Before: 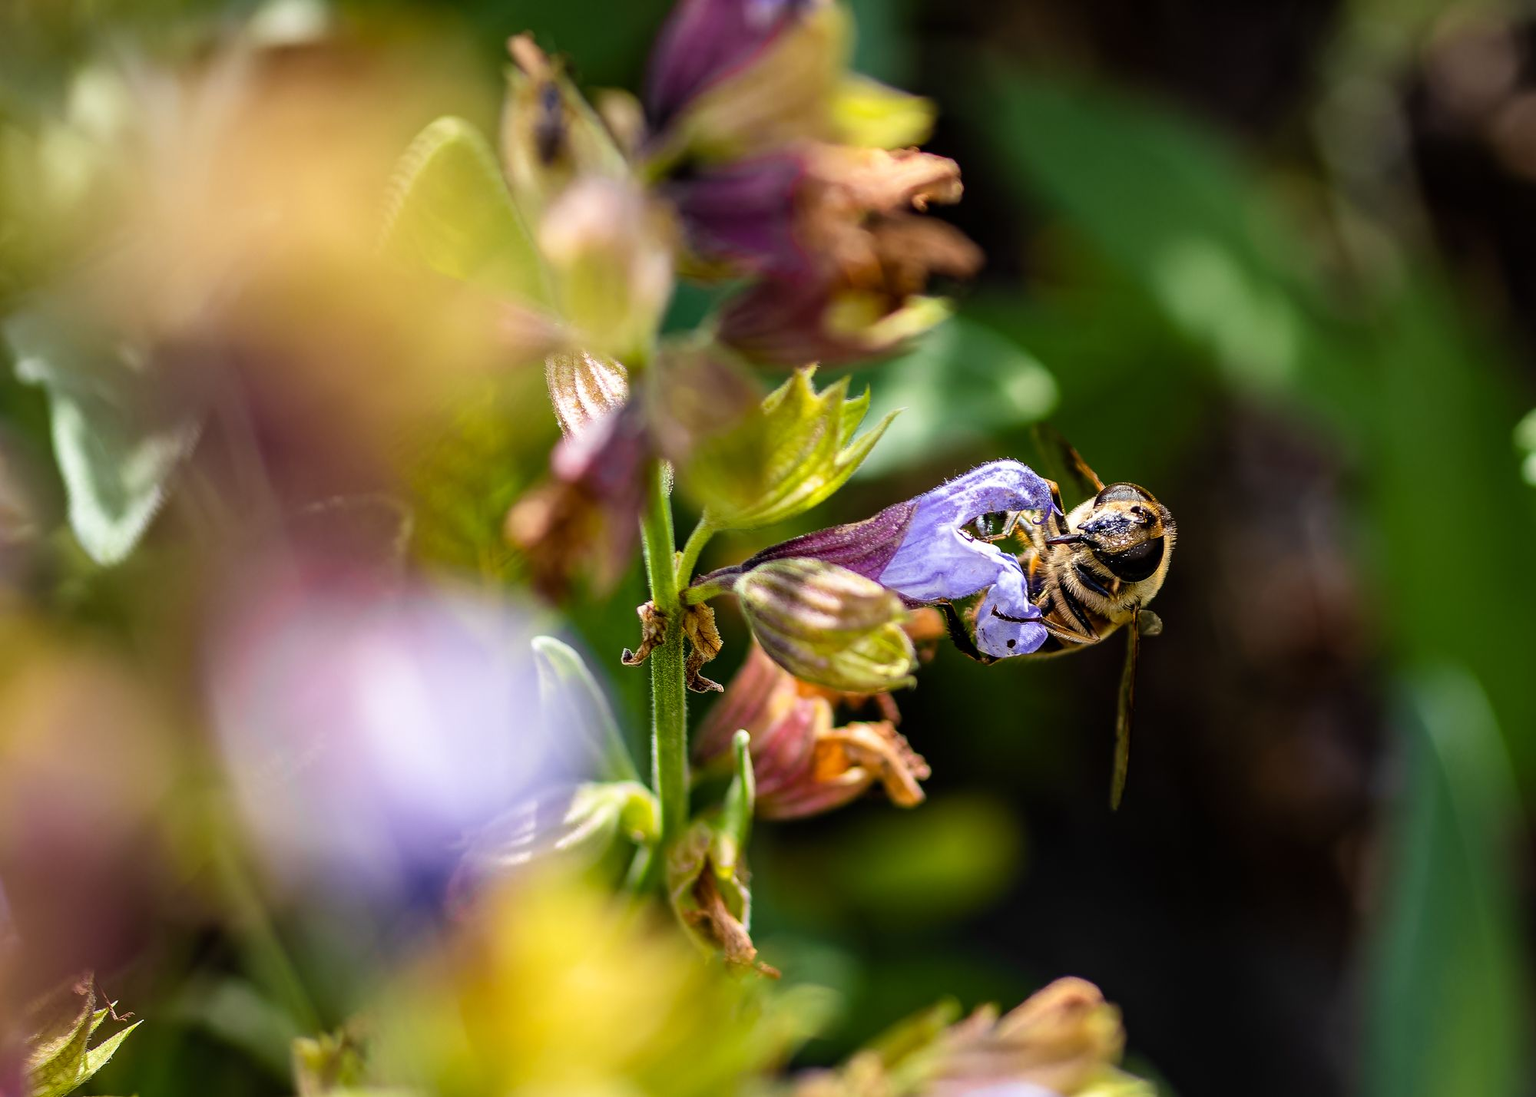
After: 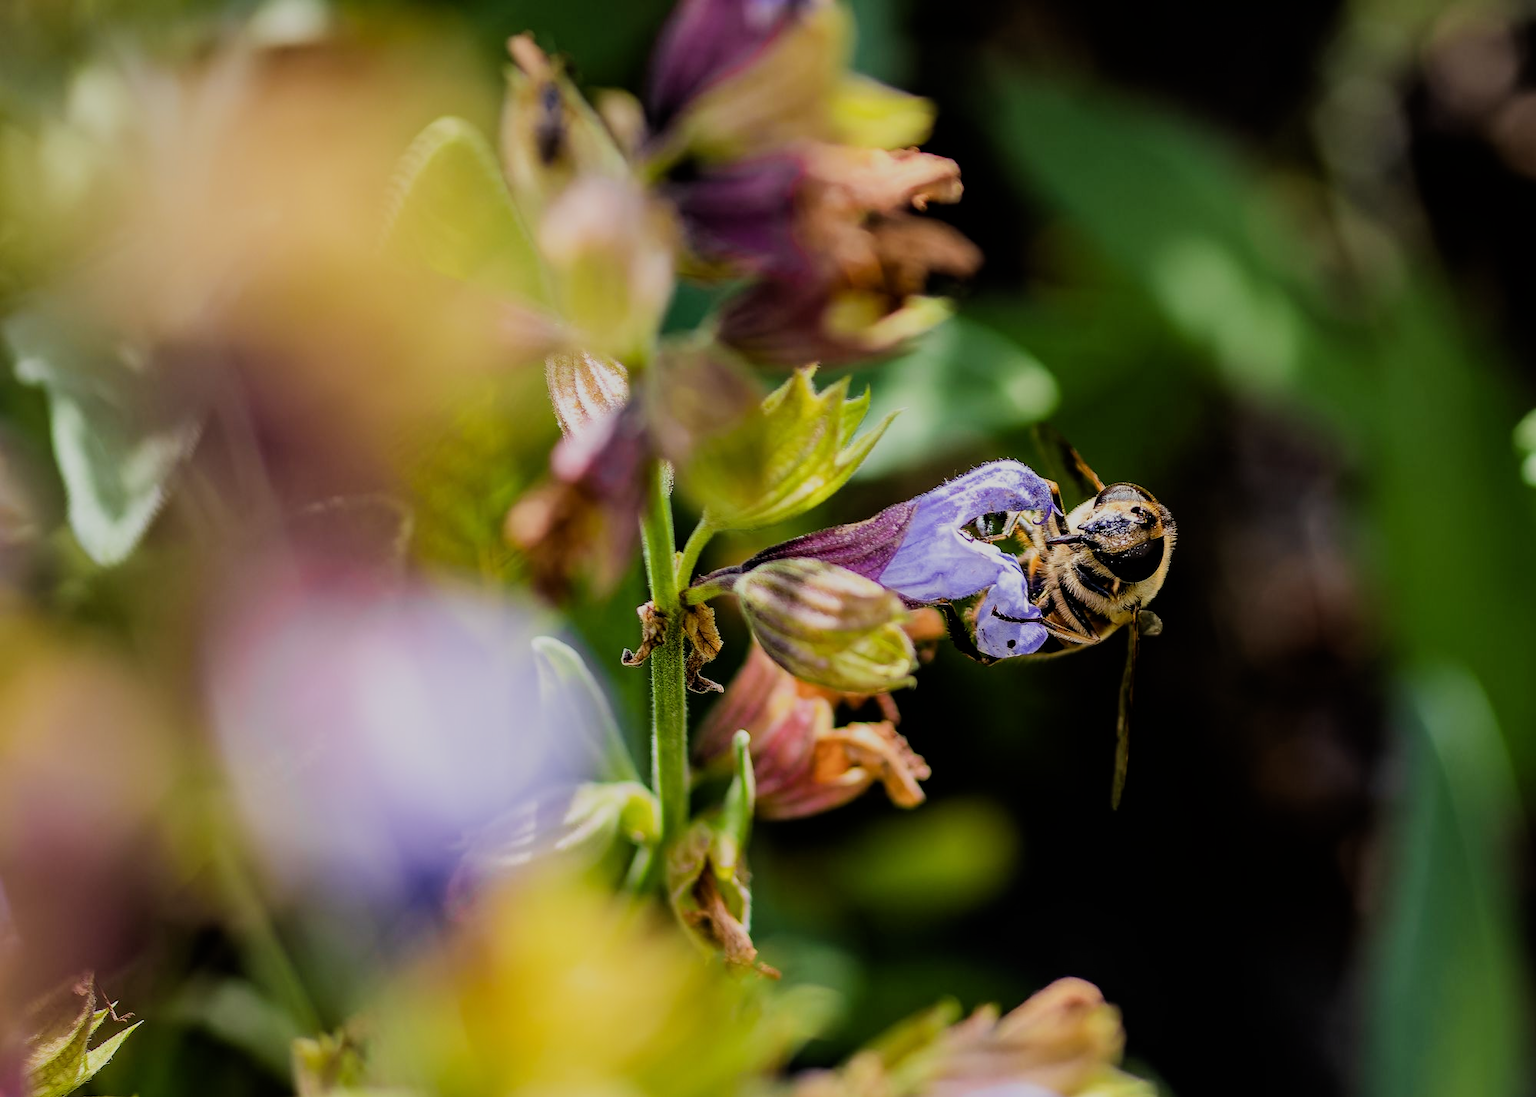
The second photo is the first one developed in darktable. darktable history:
filmic rgb: black relative exposure -7.32 EV, white relative exposure 5.08 EV, hardness 3.2
